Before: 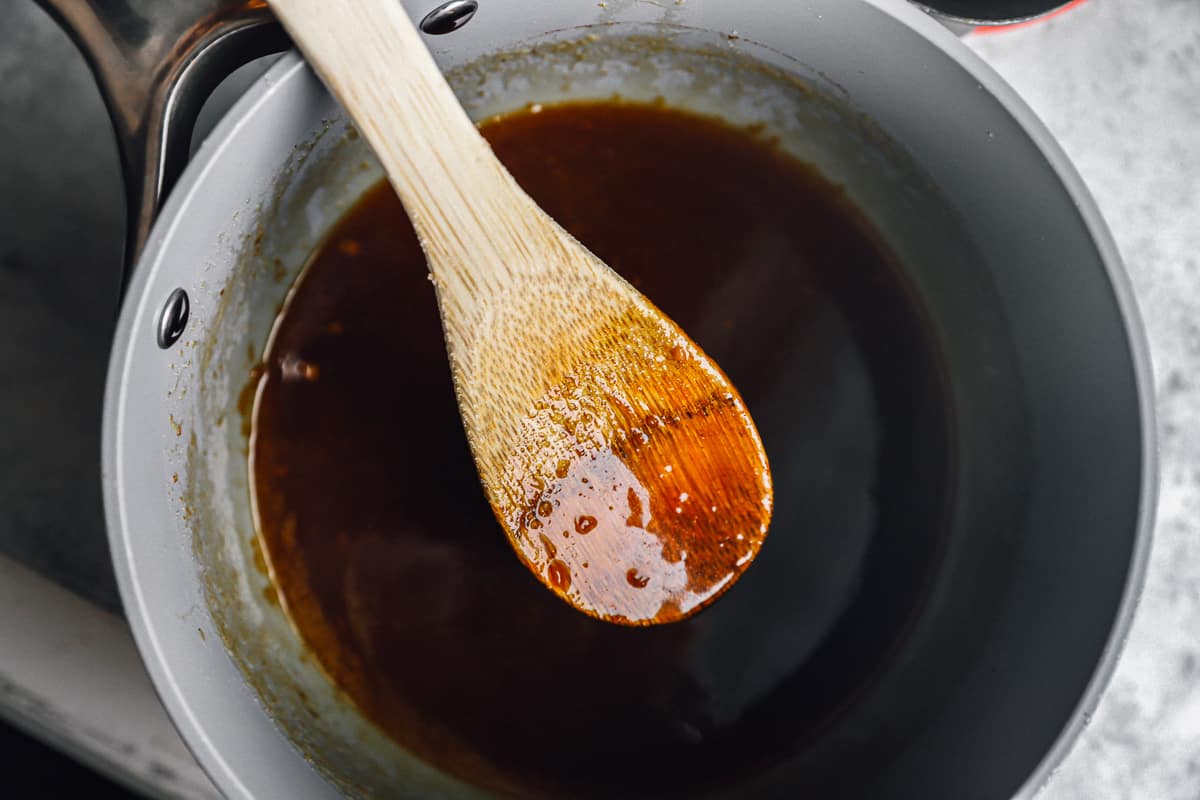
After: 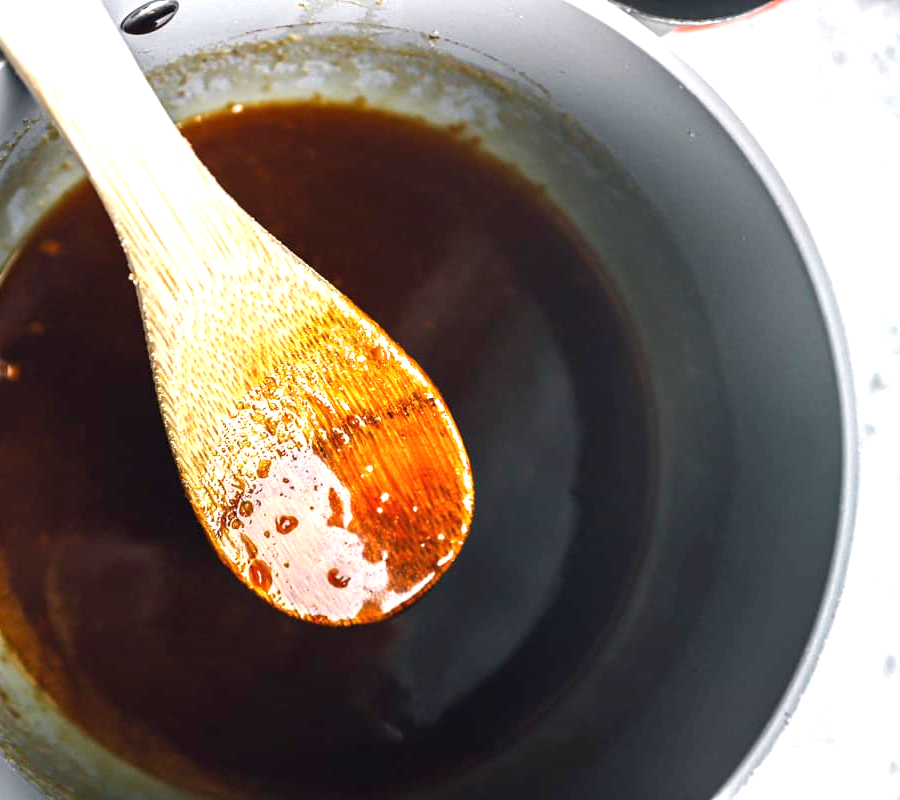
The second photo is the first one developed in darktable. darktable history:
exposure: black level correction 0, exposure 1.01 EV, compensate exposure bias true, compensate highlight preservation false
crop and rotate: left 24.956%
velvia: strength 15.6%
